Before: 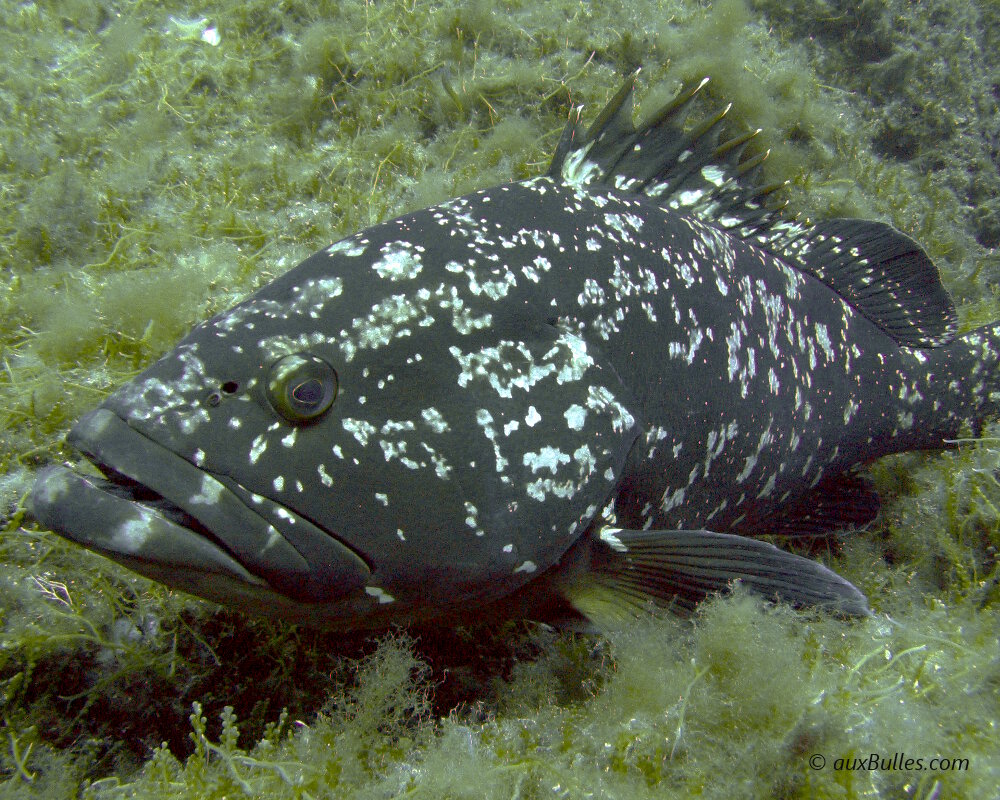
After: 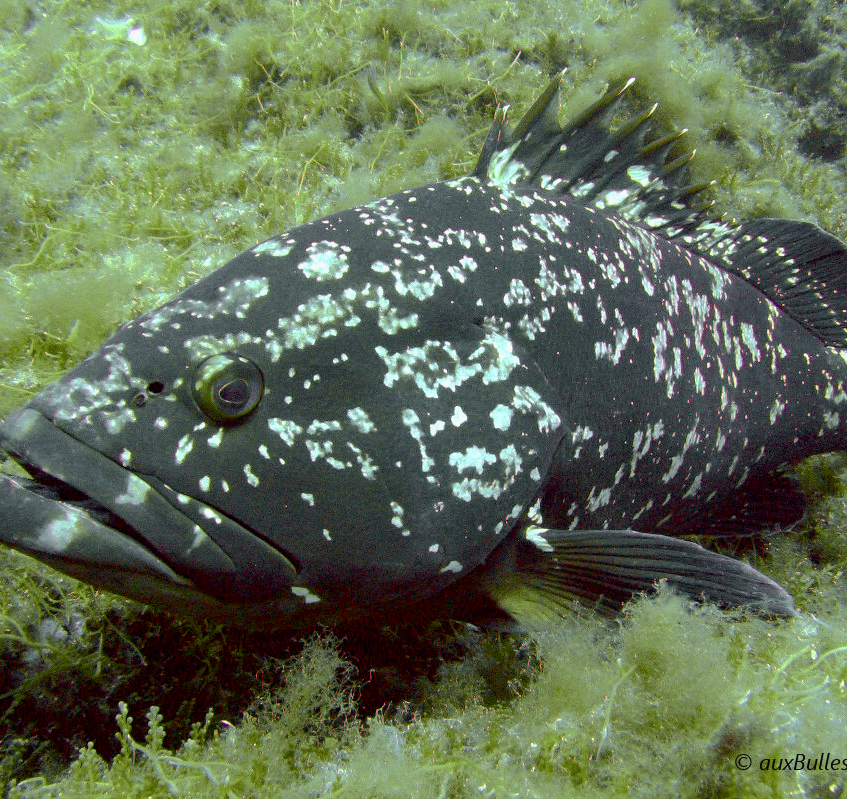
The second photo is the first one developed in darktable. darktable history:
crop: left 7.433%, right 7.794%
tone curve: curves: ch0 [(0, 0) (0.035, 0.017) (0.131, 0.108) (0.279, 0.279) (0.476, 0.554) (0.617, 0.693) (0.704, 0.77) (0.801, 0.854) (0.895, 0.927) (1, 0.976)]; ch1 [(0, 0) (0.318, 0.278) (0.444, 0.427) (0.493, 0.493) (0.537, 0.547) (0.594, 0.616) (0.746, 0.764) (1, 1)]; ch2 [(0, 0) (0.316, 0.292) (0.381, 0.37) (0.423, 0.448) (0.476, 0.482) (0.502, 0.498) (0.529, 0.532) (0.583, 0.608) (0.639, 0.657) (0.7, 0.7) (0.861, 0.808) (1, 0.951)], color space Lab, independent channels, preserve colors none
